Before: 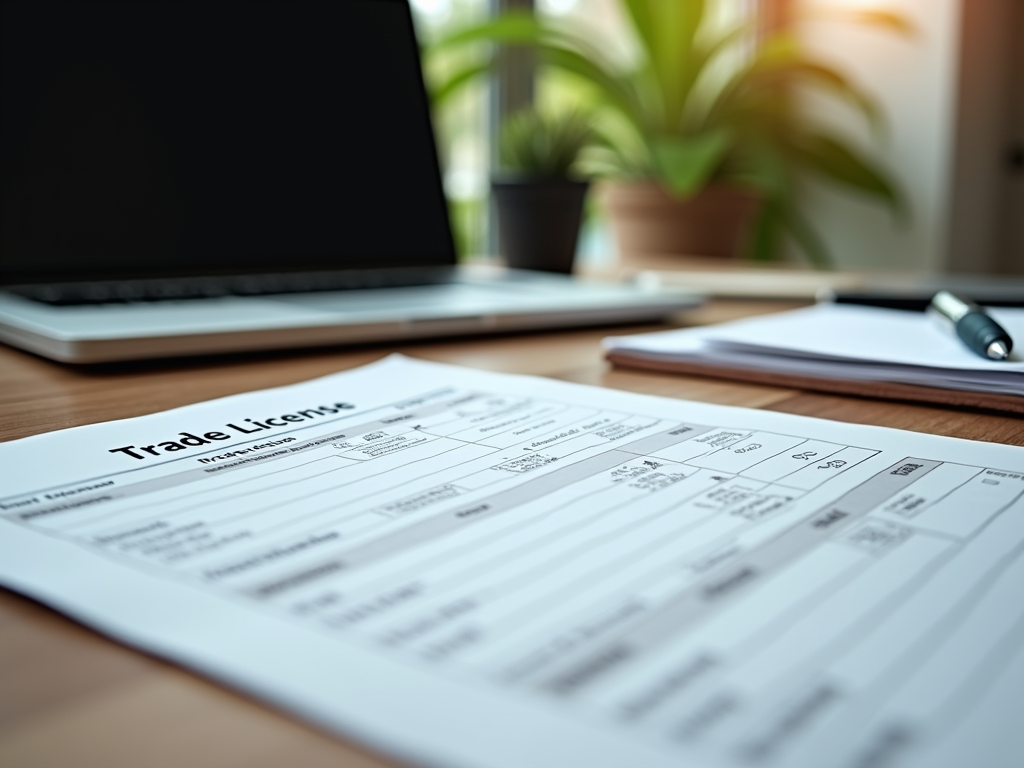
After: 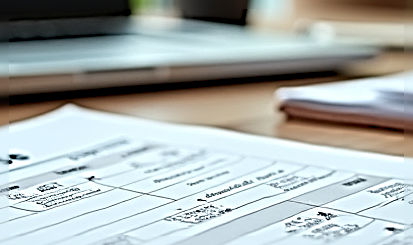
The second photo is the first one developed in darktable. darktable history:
levels: levels [0, 0.478, 1]
crop: left 31.875%, top 32.53%, right 27.779%, bottom 35.515%
sharpen: radius 3.205, amount 1.727
